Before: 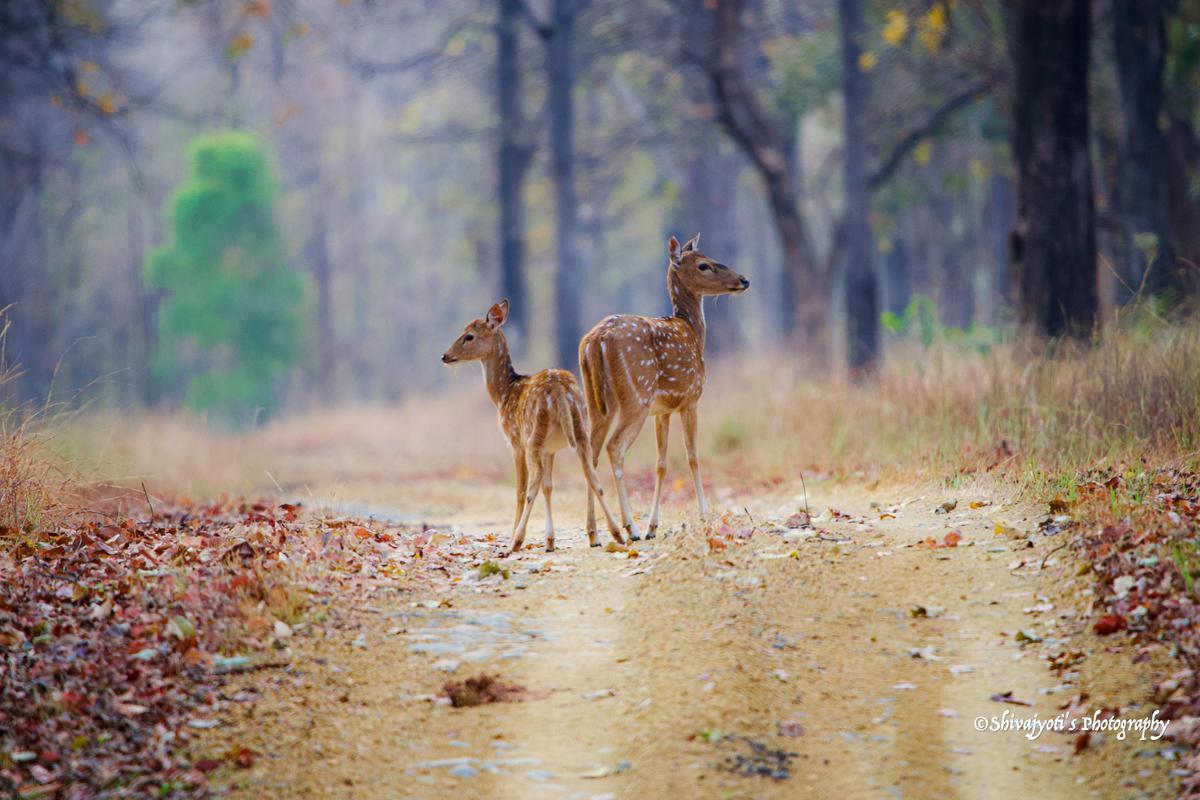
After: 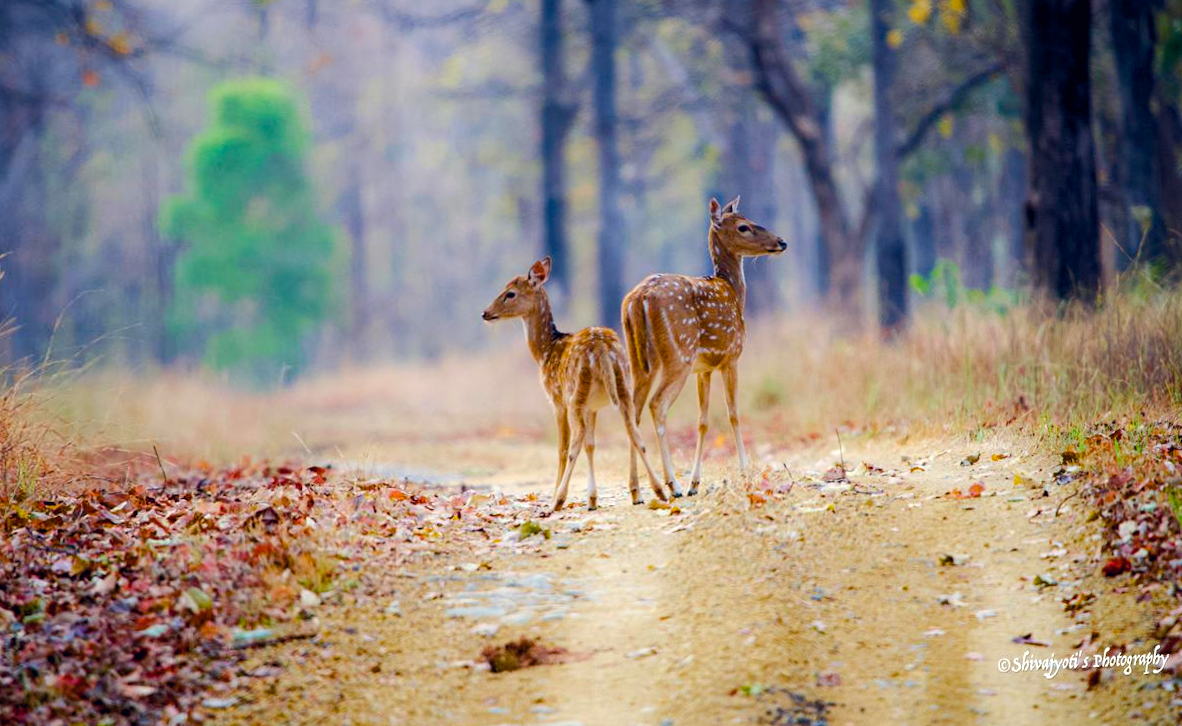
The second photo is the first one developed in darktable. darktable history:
color correction: highlights a* 0.207, highlights b* 2.7, shadows a* -0.874, shadows b* -4.78
color balance rgb: global offset › luminance -0.51%, perceptual saturation grading › global saturation 27.53%, perceptual saturation grading › highlights -25%, perceptual saturation grading › shadows 25%, perceptual brilliance grading › highlights 6.62%, perceptual brilliance grading › mid-tones 17.07%, perceptual brilliance grading › shadows -5.23%
crop: bottom 0.071%
rotate and perspective: rotation -0.013°, lens shift (vertical) -0.027, lens shift (horizontal) 0.178, crop left 0.016, crop right 0.989, crop top 0.082, crop bottom 0.918
